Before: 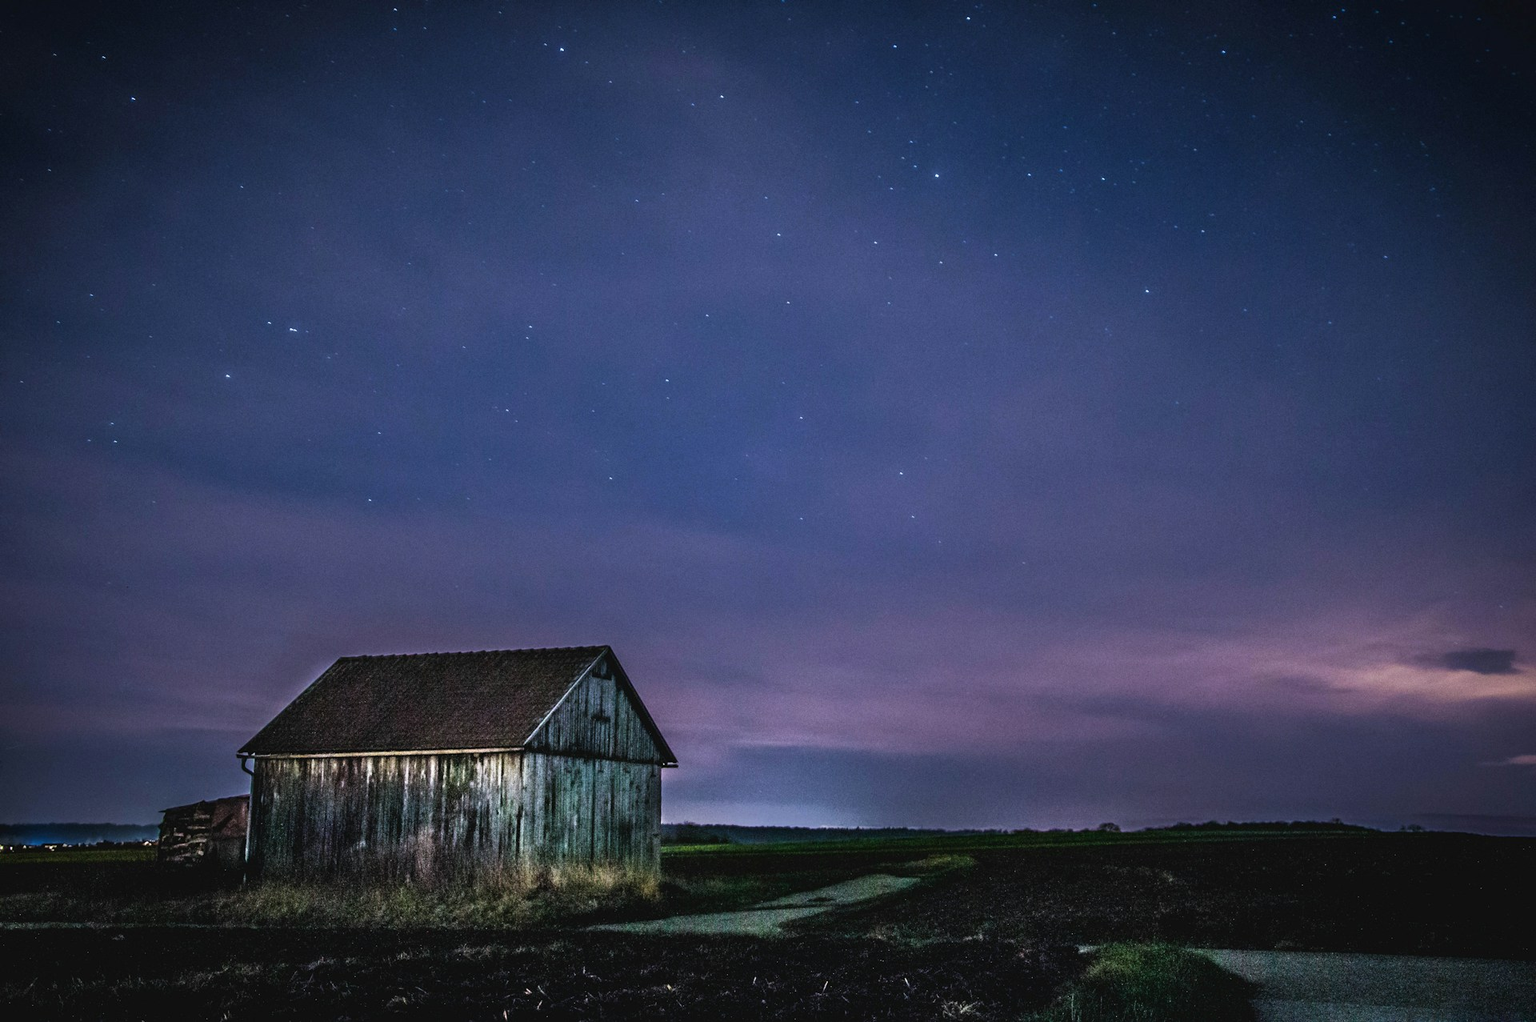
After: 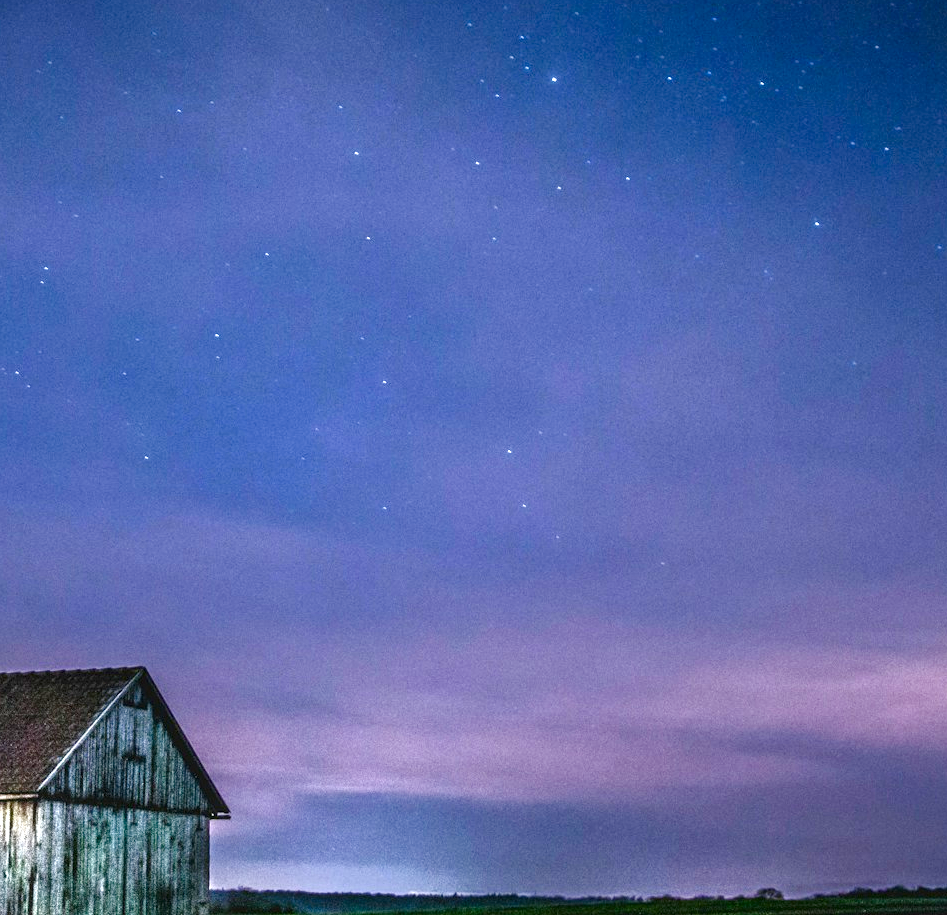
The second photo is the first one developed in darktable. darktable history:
color balance rgb: linear chroma grading › global chroma 8.803%, perceptual saturation grading › global saturation 20%, perceptual saturation grading › highlights -50.505%, perceptual saturation grading › shadows 30.052%, perceptual brilliance grading › global brilliance 1.597%, perceptual brilliance grading › highlights -3.642%
exposure: black level correction 0, exposure 1.001 EV, compensate exposure bias true, compensate highlight preservation false
crop: left 32.141%, top 10.981%, right 18.506%, bottom 17.363%
local contrast: on, module defaults
